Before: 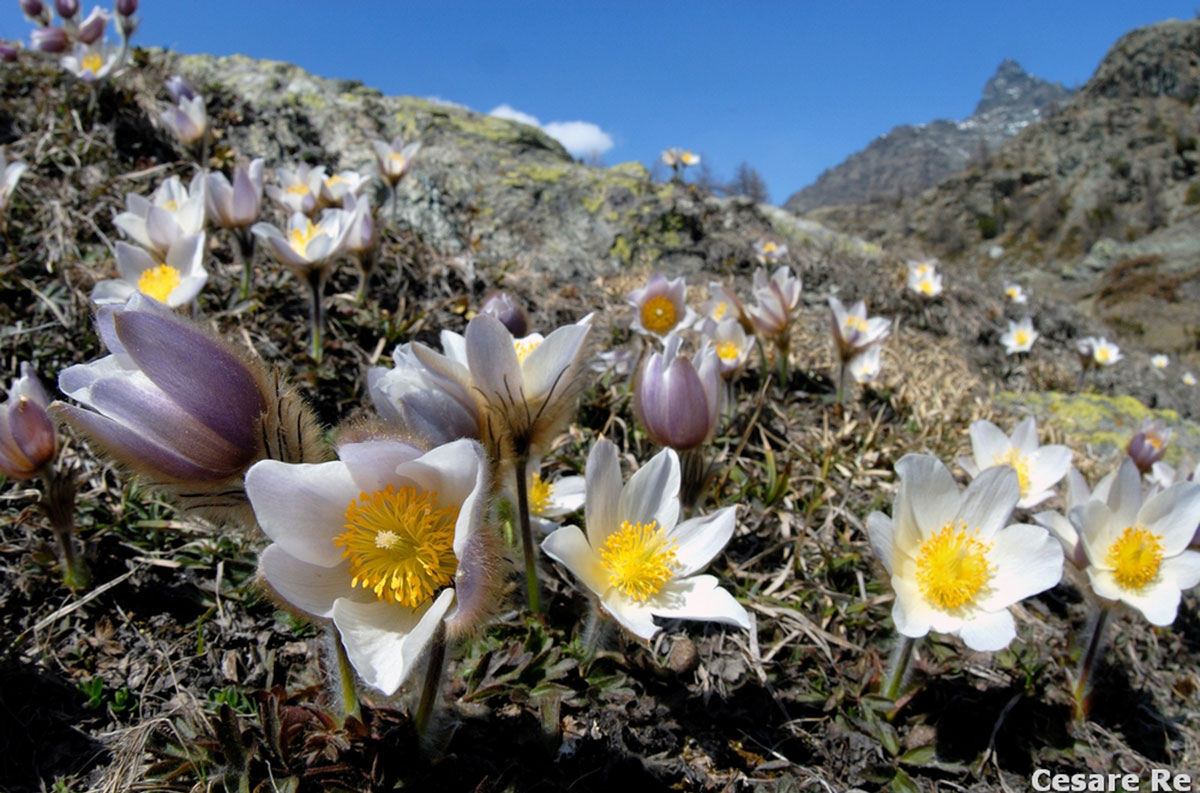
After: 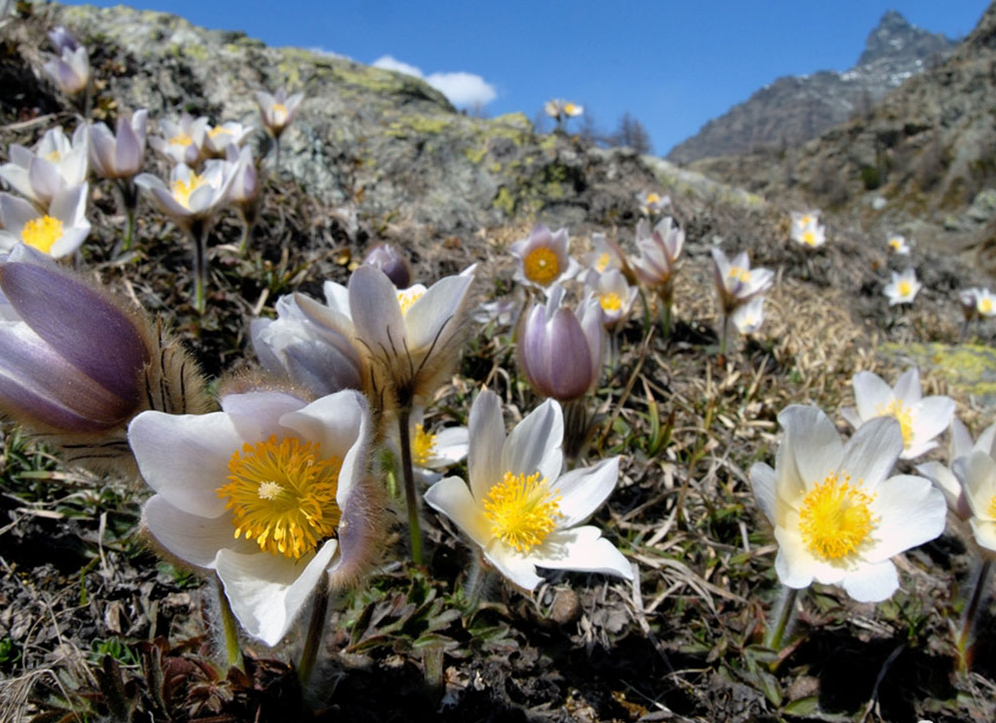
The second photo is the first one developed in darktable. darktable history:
crop: left 9.777%, top 6.212%, right 7.173%, bottom 2.492%
